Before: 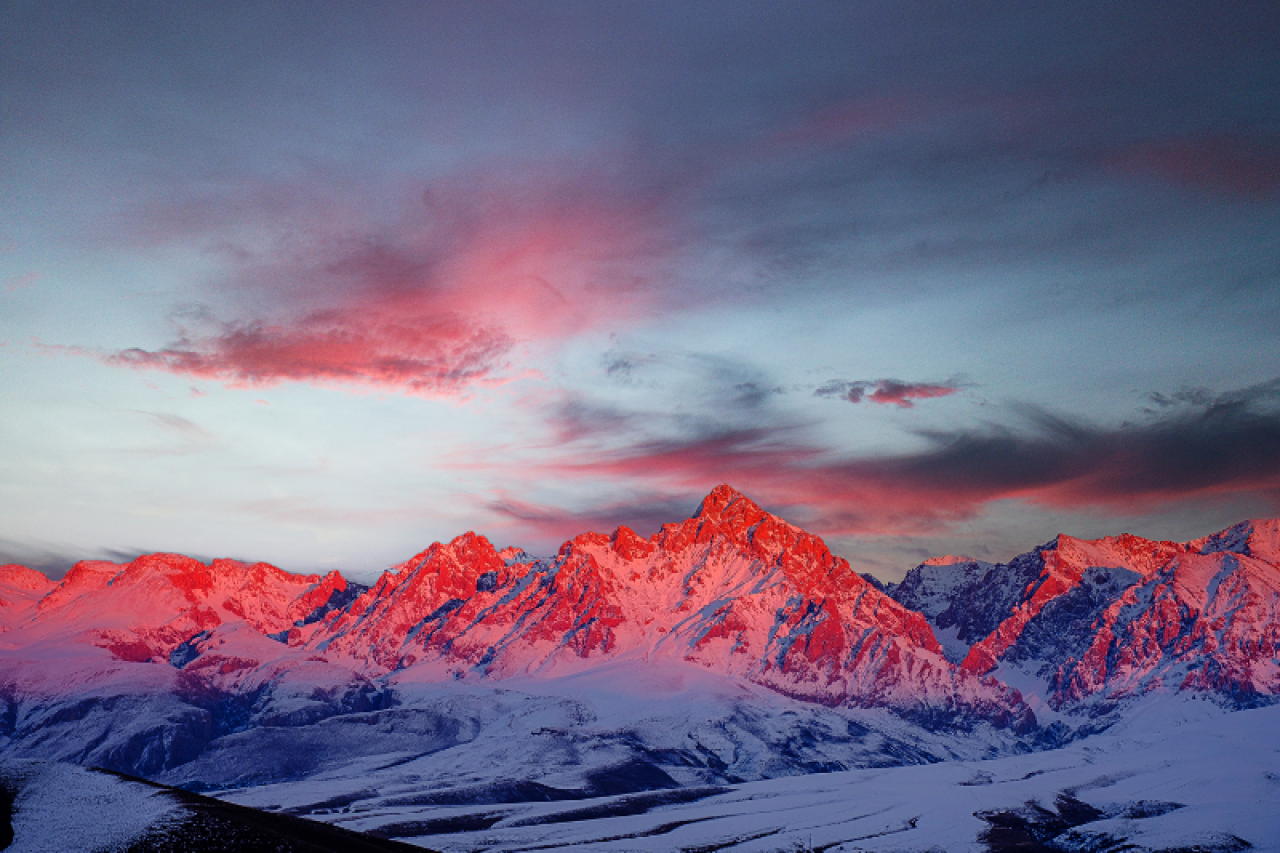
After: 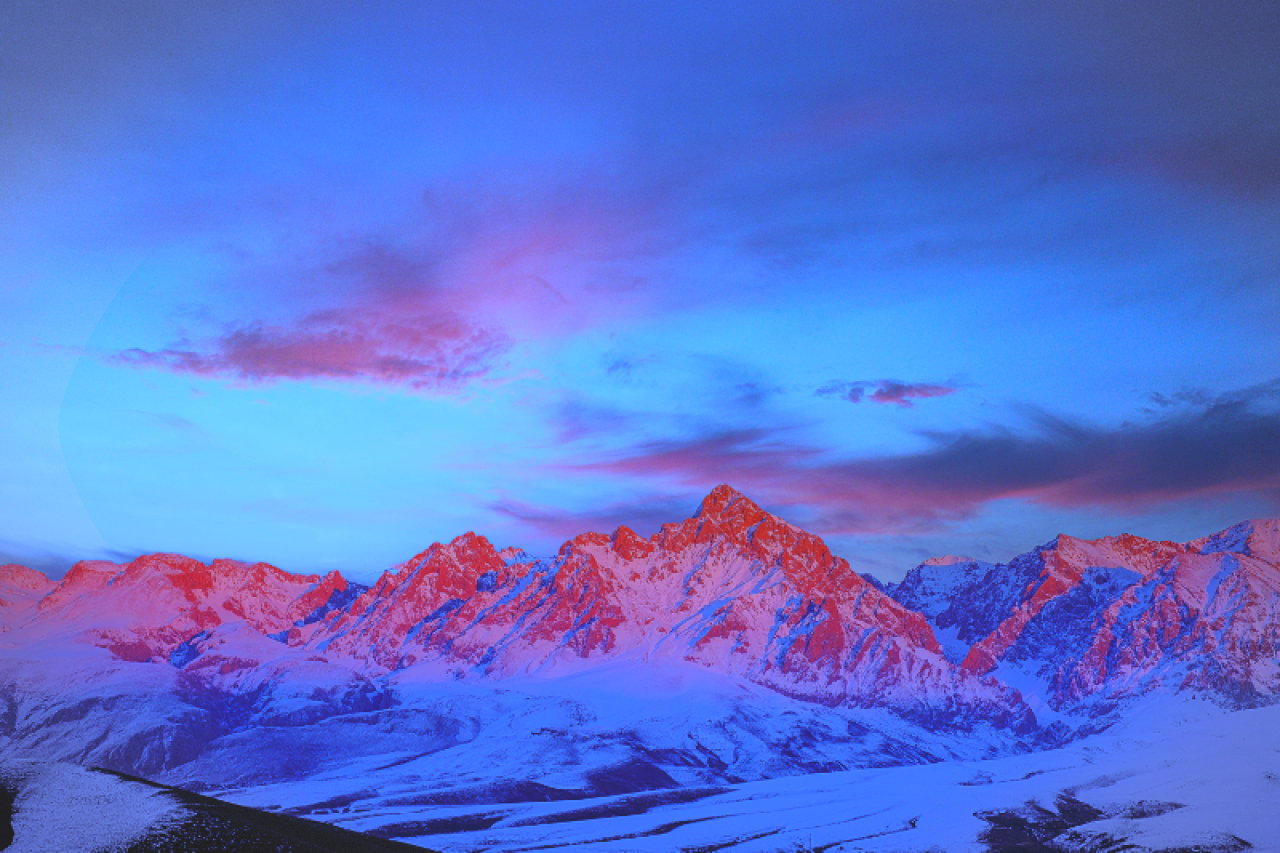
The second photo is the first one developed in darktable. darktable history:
exposure: exposure 0.258 EV, compensate highlight preservation false
white balance: red 0.766, blue 1.537
vignetting: fall-off start 91%, fall-off radius 39.39%, brightness -0.182, saturation -0.3, width/height ratio 1.219, shape 1.3, dithering 8-bit output, unbound false
contrast brightness saturation: contrast -0.28
color calibration: illuminant Planckian (black body), adaptation linear Bradford (ICC v4), x 0.361, y 0.366, temperature 4511.61 K, saturation algorithm version 1 (2020)
